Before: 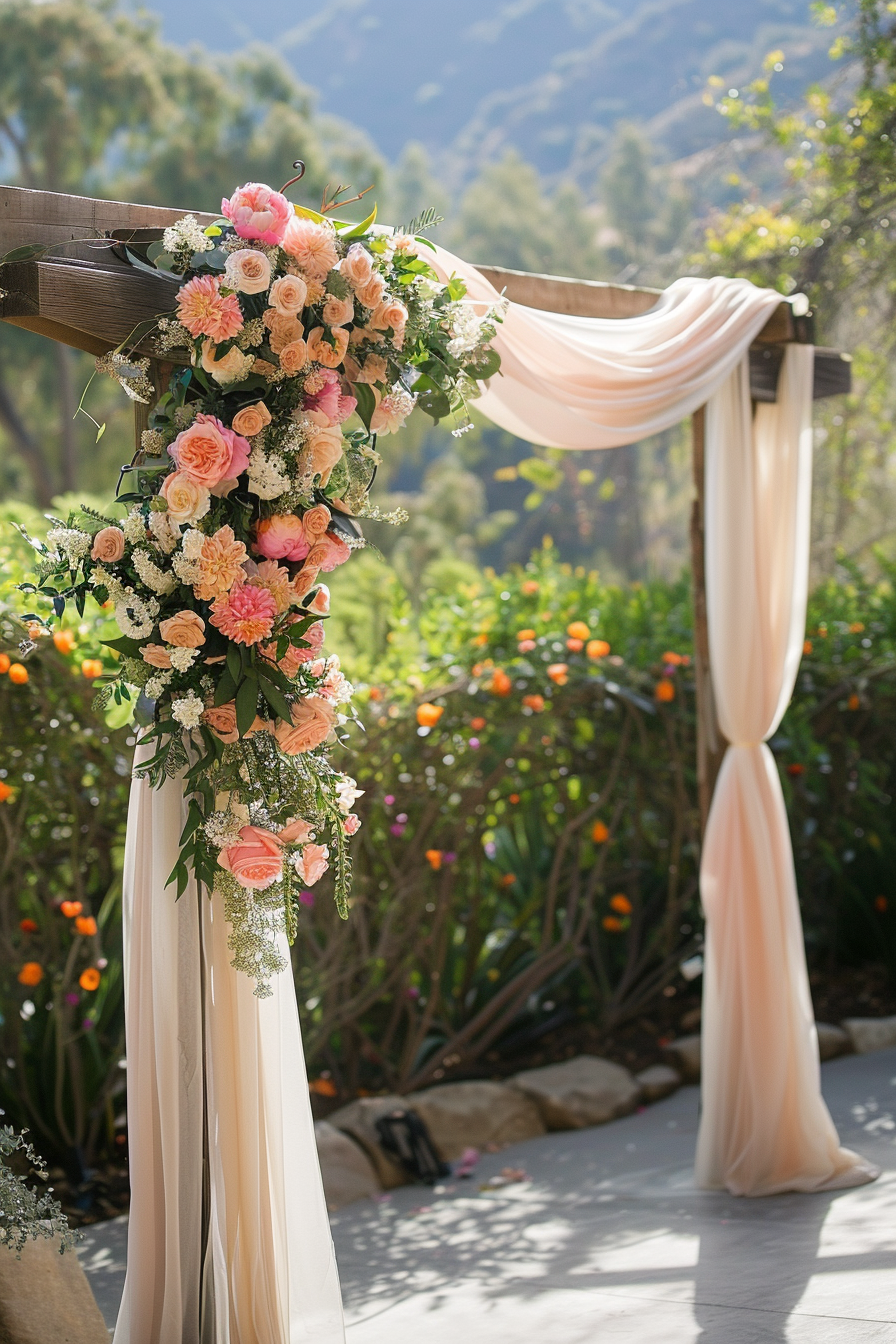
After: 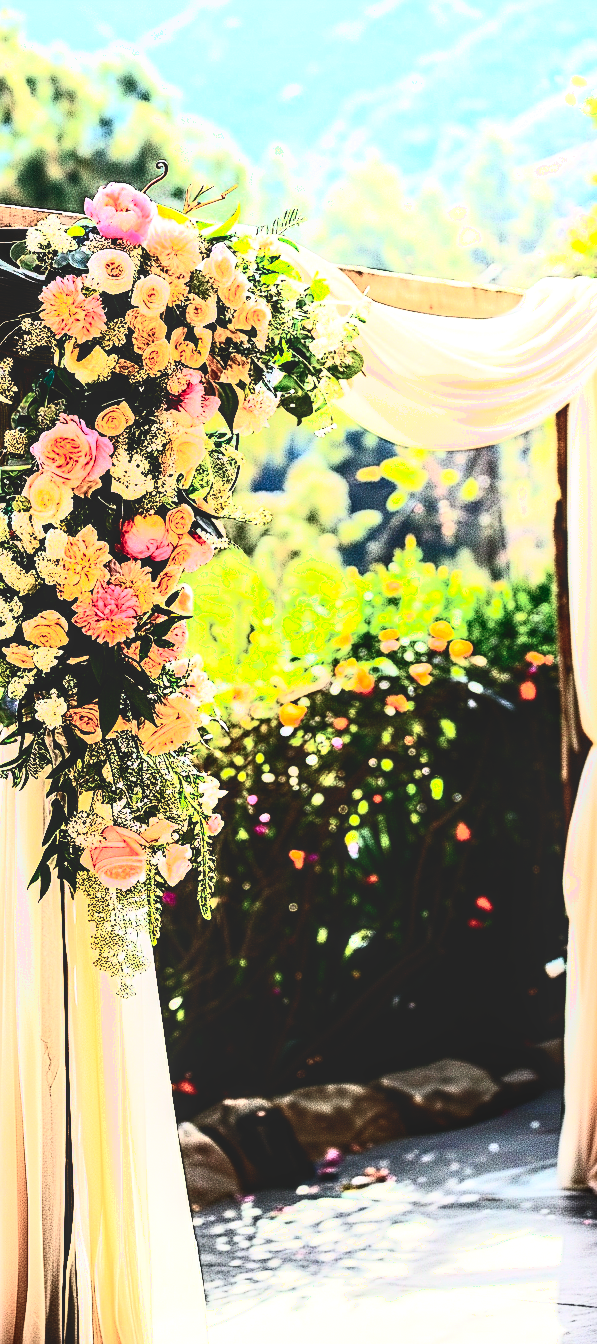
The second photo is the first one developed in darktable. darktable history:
crop: left 15.401%, right 17.908%
exposure: exposure 0.998 EV, compensate exposure bias true, compensate highlight preservation false
base curve: curves: ch0 [(0, 0.036) (0.083, 0.04) (0.804, 1)], preserve colors none
sharpen: on, module defaults
contrast brightness saturation: contrast 0.912, brightness 0.194
local contrast: on, module defaults
haze removal: compatibility mode true, adaptive false
